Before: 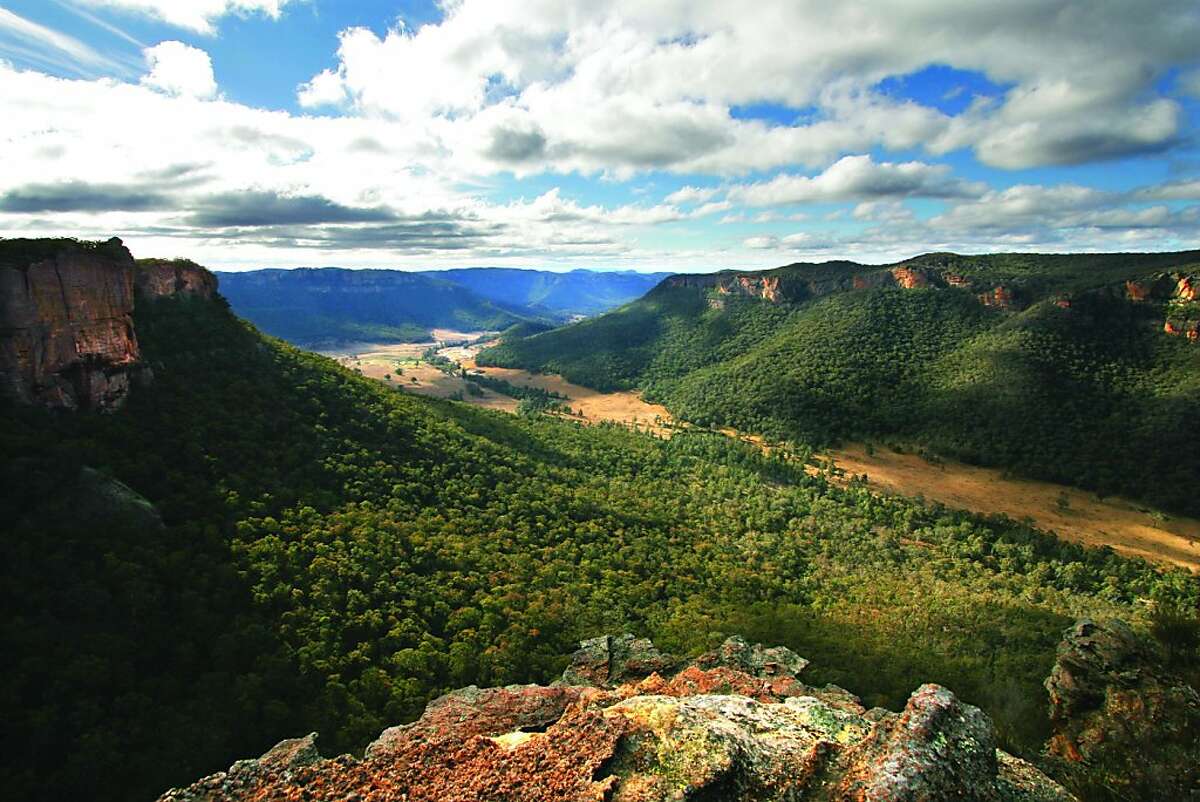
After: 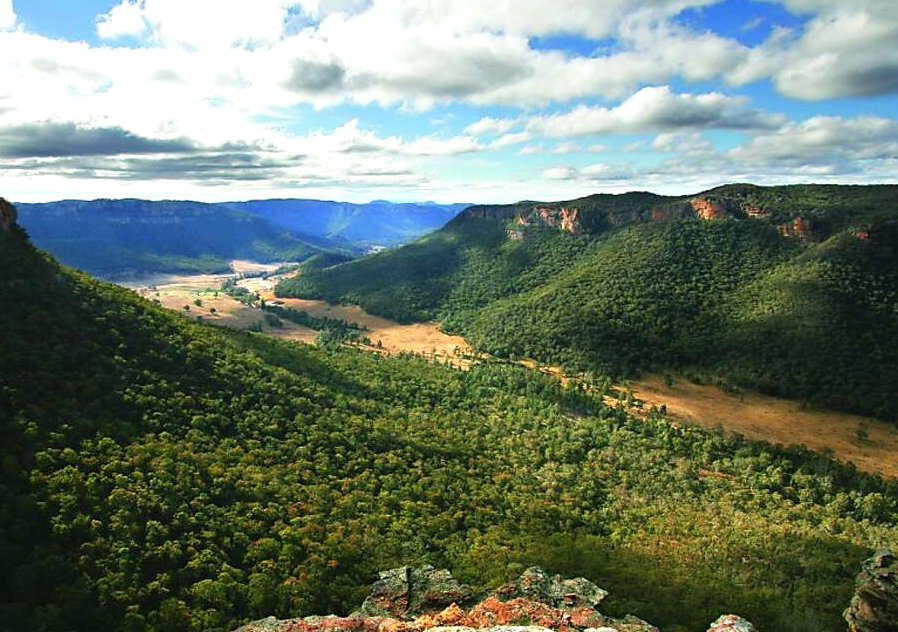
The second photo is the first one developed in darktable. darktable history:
crop: left 16.768%, top 8.653%, right 8.362%, bottom 12.485%
shadows and highlights: shadows -12.5, white point adjustment 4, highlights 28.33
